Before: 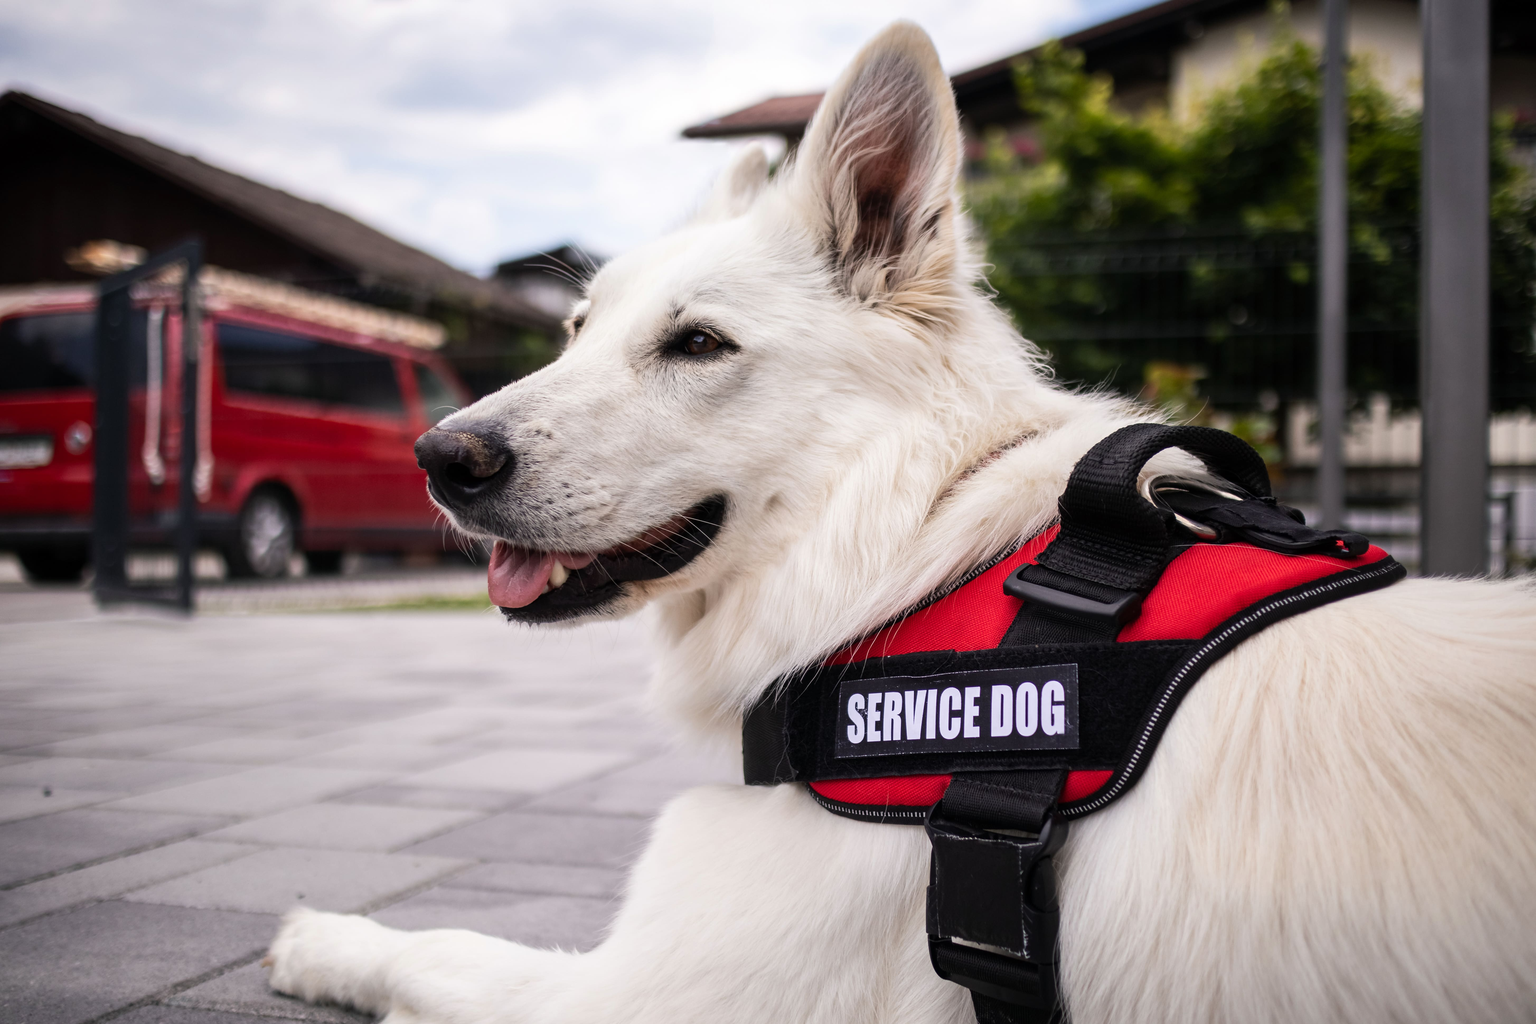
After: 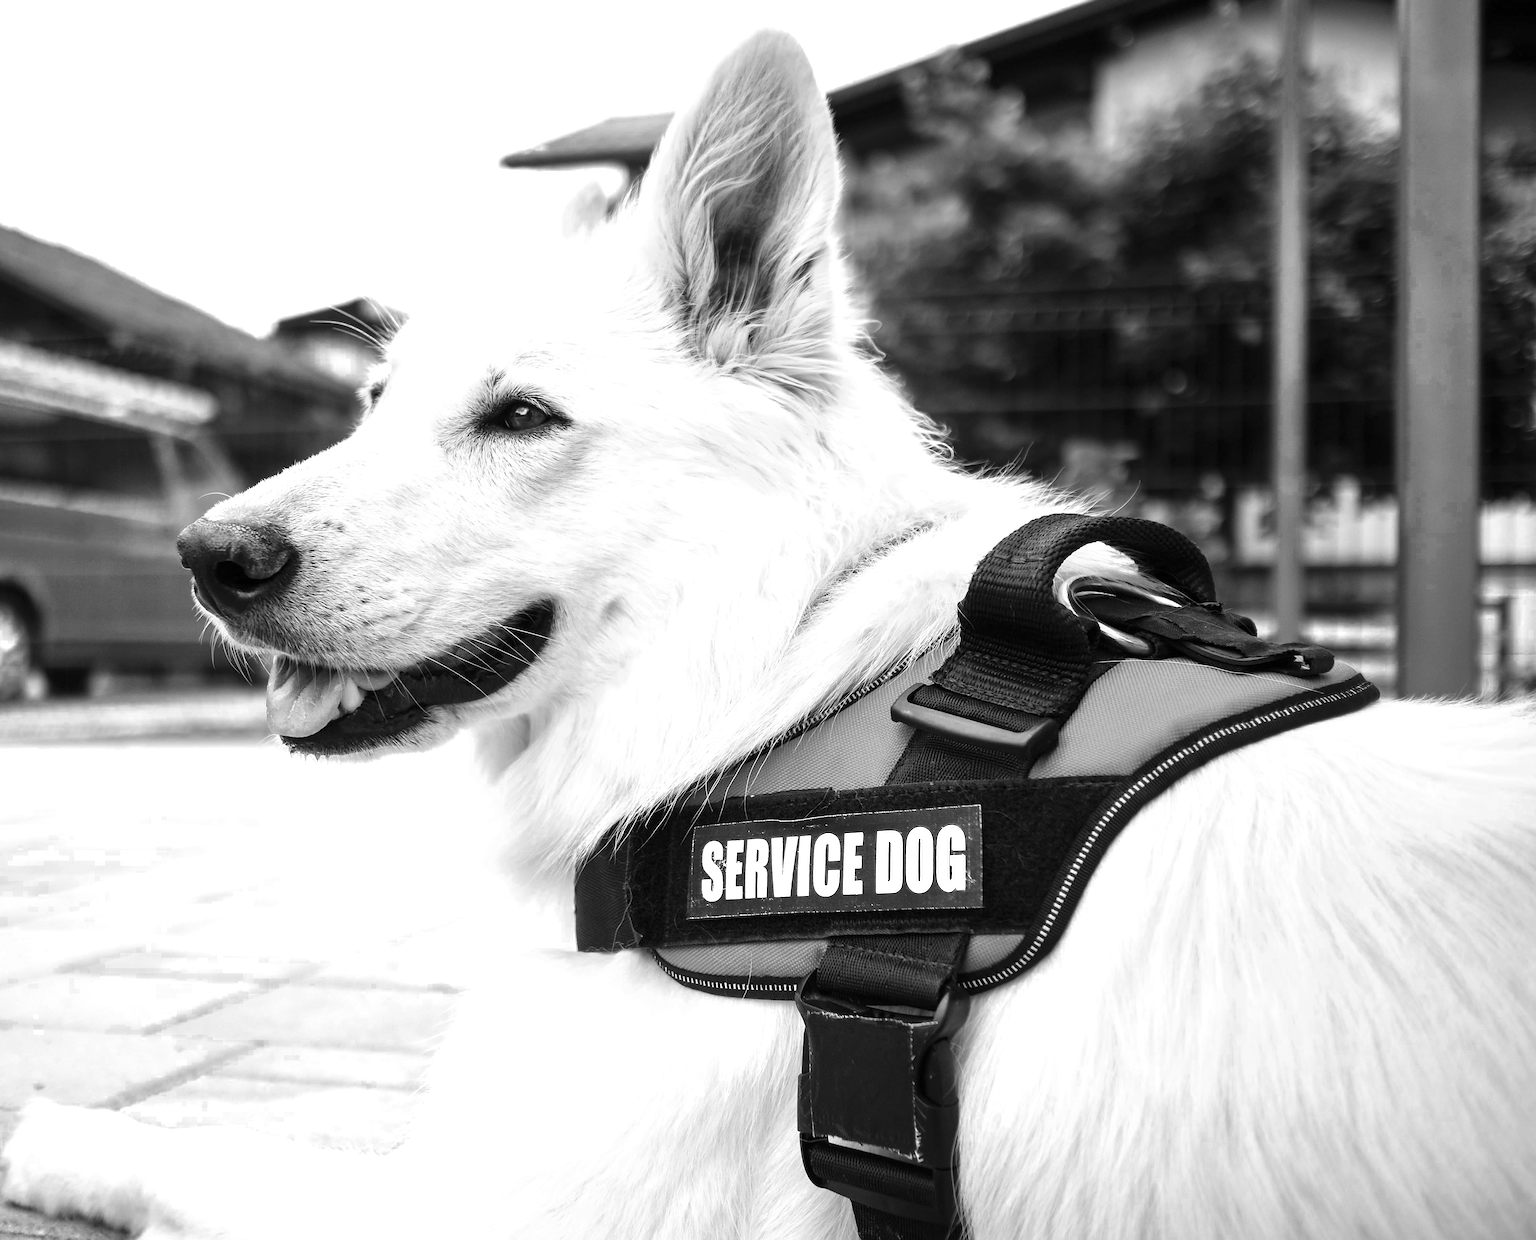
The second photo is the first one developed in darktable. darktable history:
sharpen: on, module defaults
velvia: strength 14.39%
color balance rgb: perceptual saturation grading › global saturation 25.476%, perceptual brilliance grading › mid-tones 9.63%, perceptual brilliance grading › shadows 15.835%
crop: left 17.485%, bottom 0.045%
color zones: curves: ch0 [(0, 0.613) (0.01, 0.613) (0.245, 0.448) (0.498, 0.529) (0.642, 0.665) (0.879, 0.777) (0.99, 0.613)]; ch1 [(0, 0) (0.143, 0) (0.286, 0) (0.429, 0) (0.571, 0) (0.714, 0) (0.857, 0)], mix 24.51%
exposure: black level correction 0, exposure 0.698 EV, compensate exposure bias true, compensate highlight preservation false
